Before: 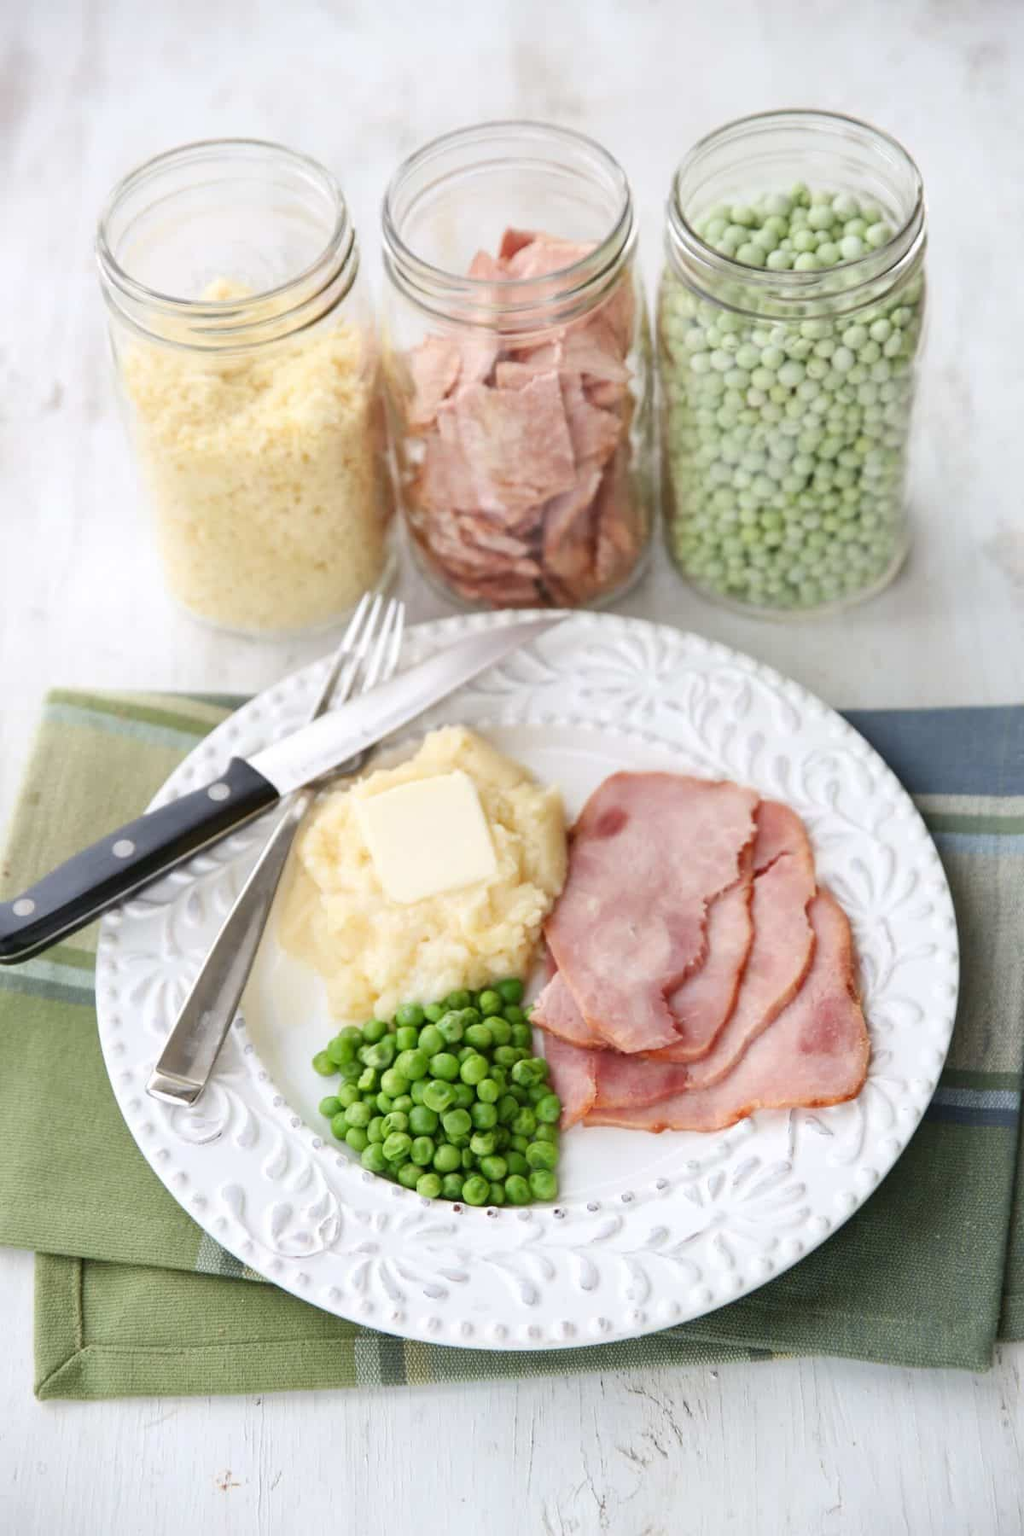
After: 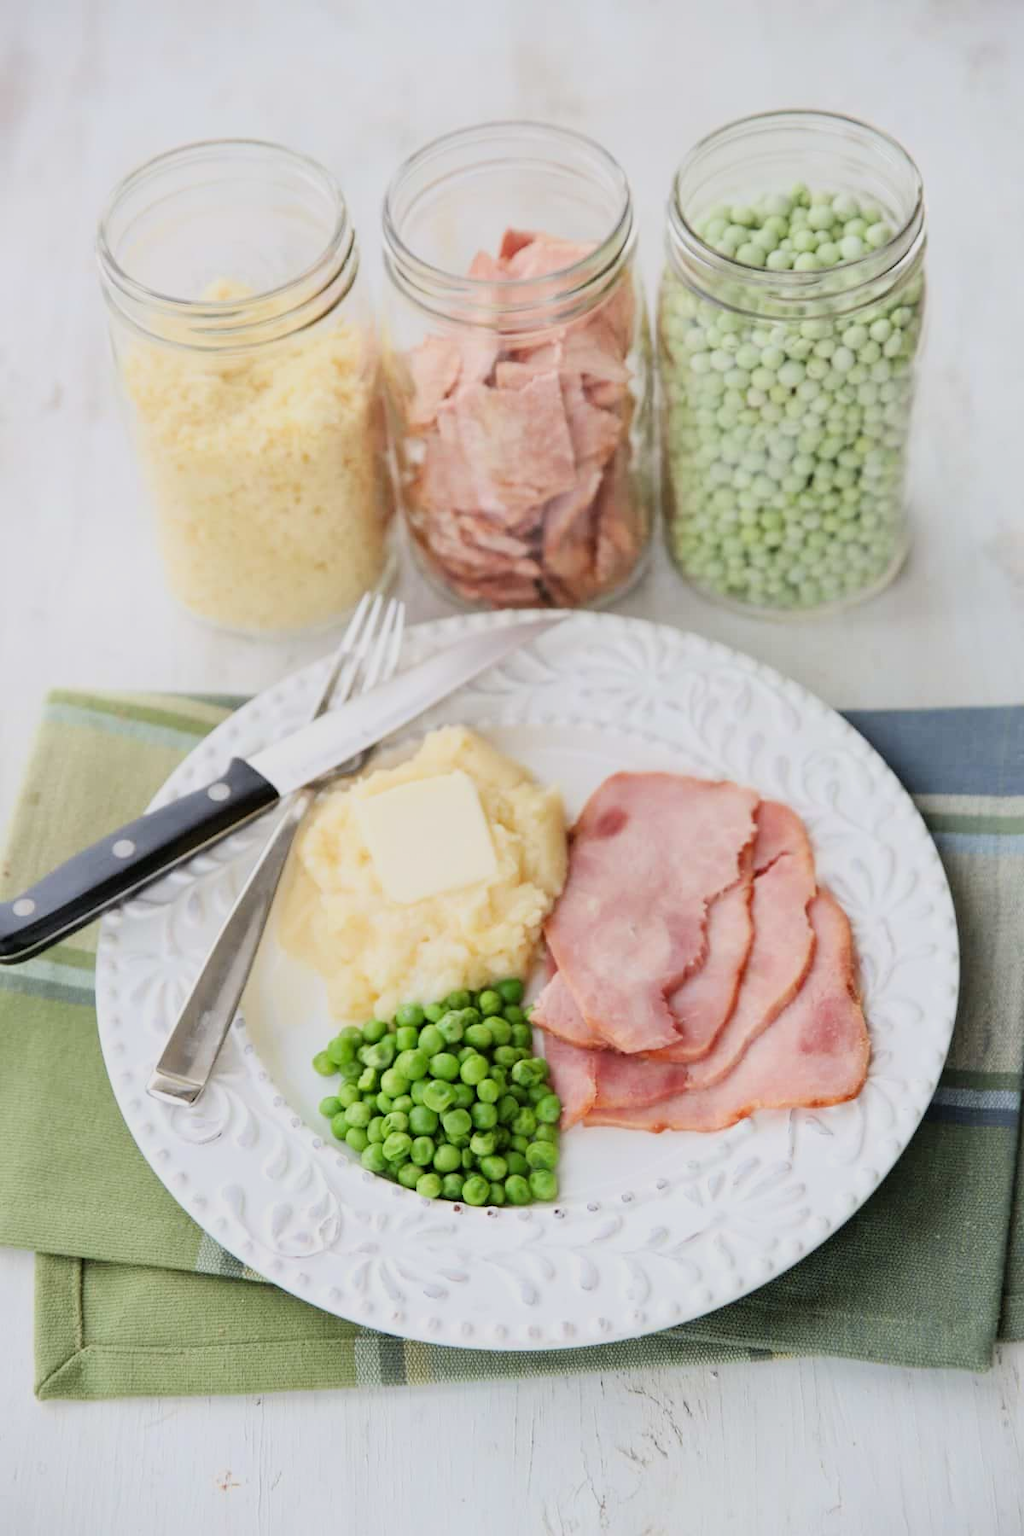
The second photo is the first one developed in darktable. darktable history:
exposure: exposure 0.211 EV, compensate highlight preservation false
filmic rgb: black relative exposure -7.82 EV, white relative exposure 4.29 EV, hardness 3.87, color science v6 (2022)
